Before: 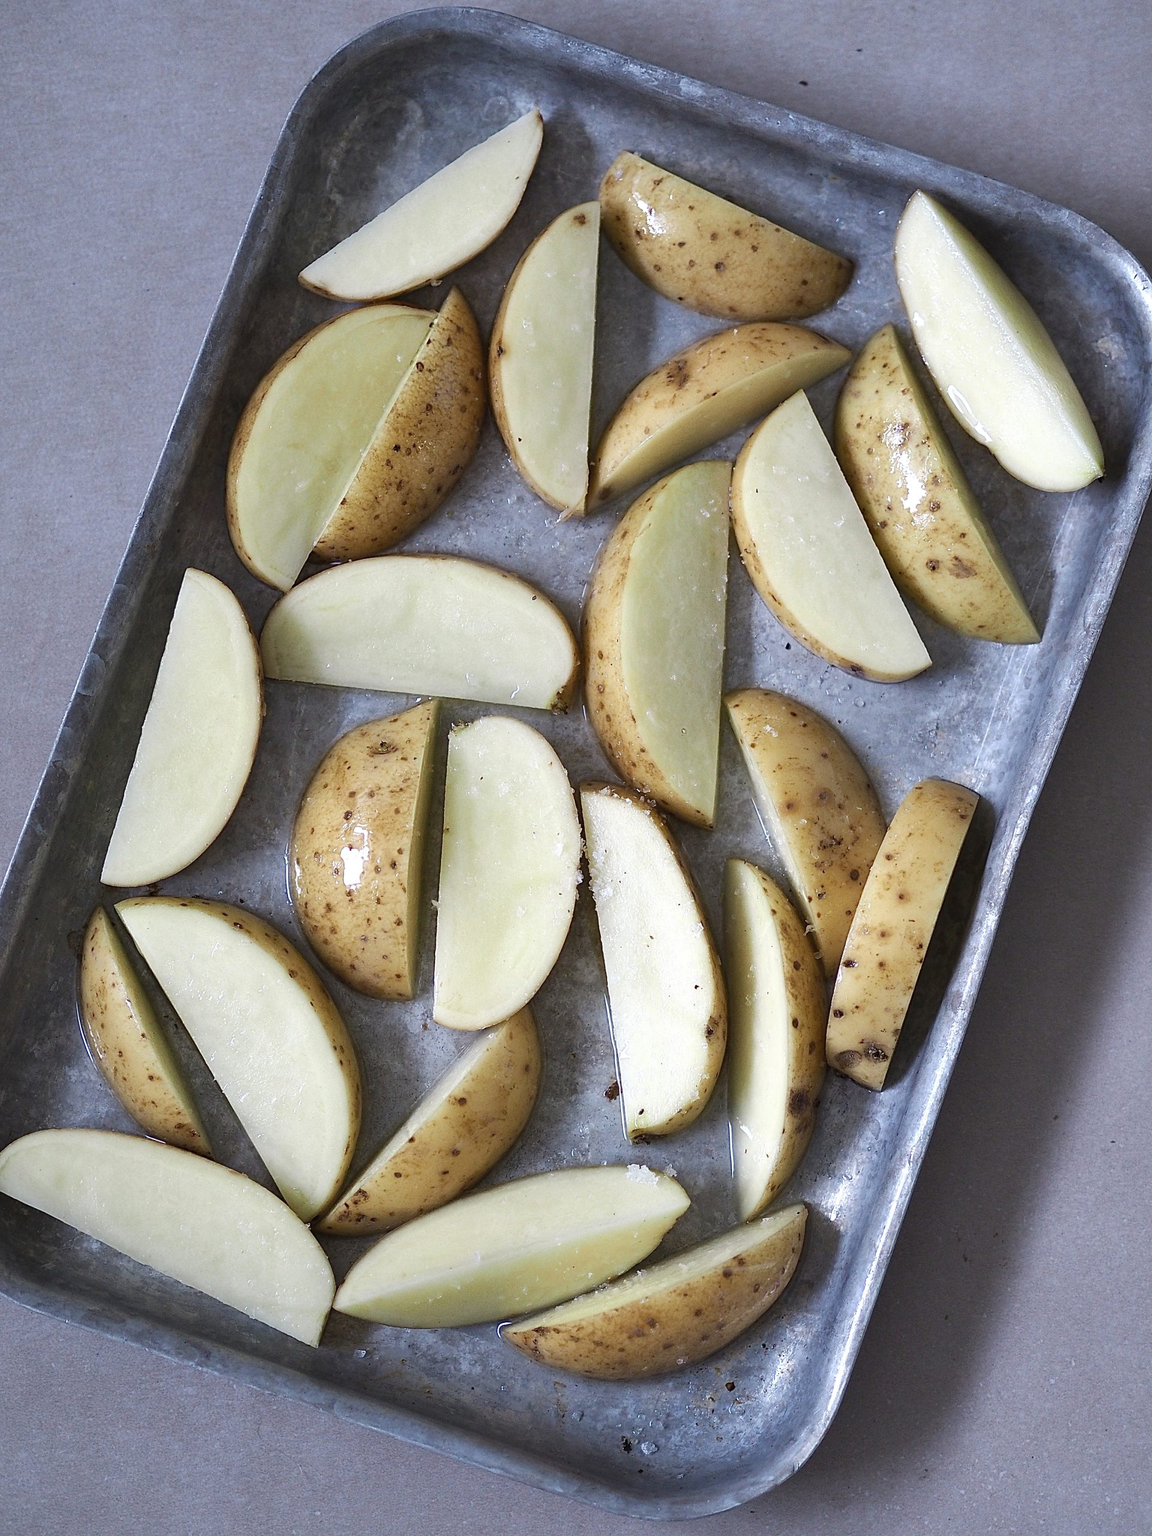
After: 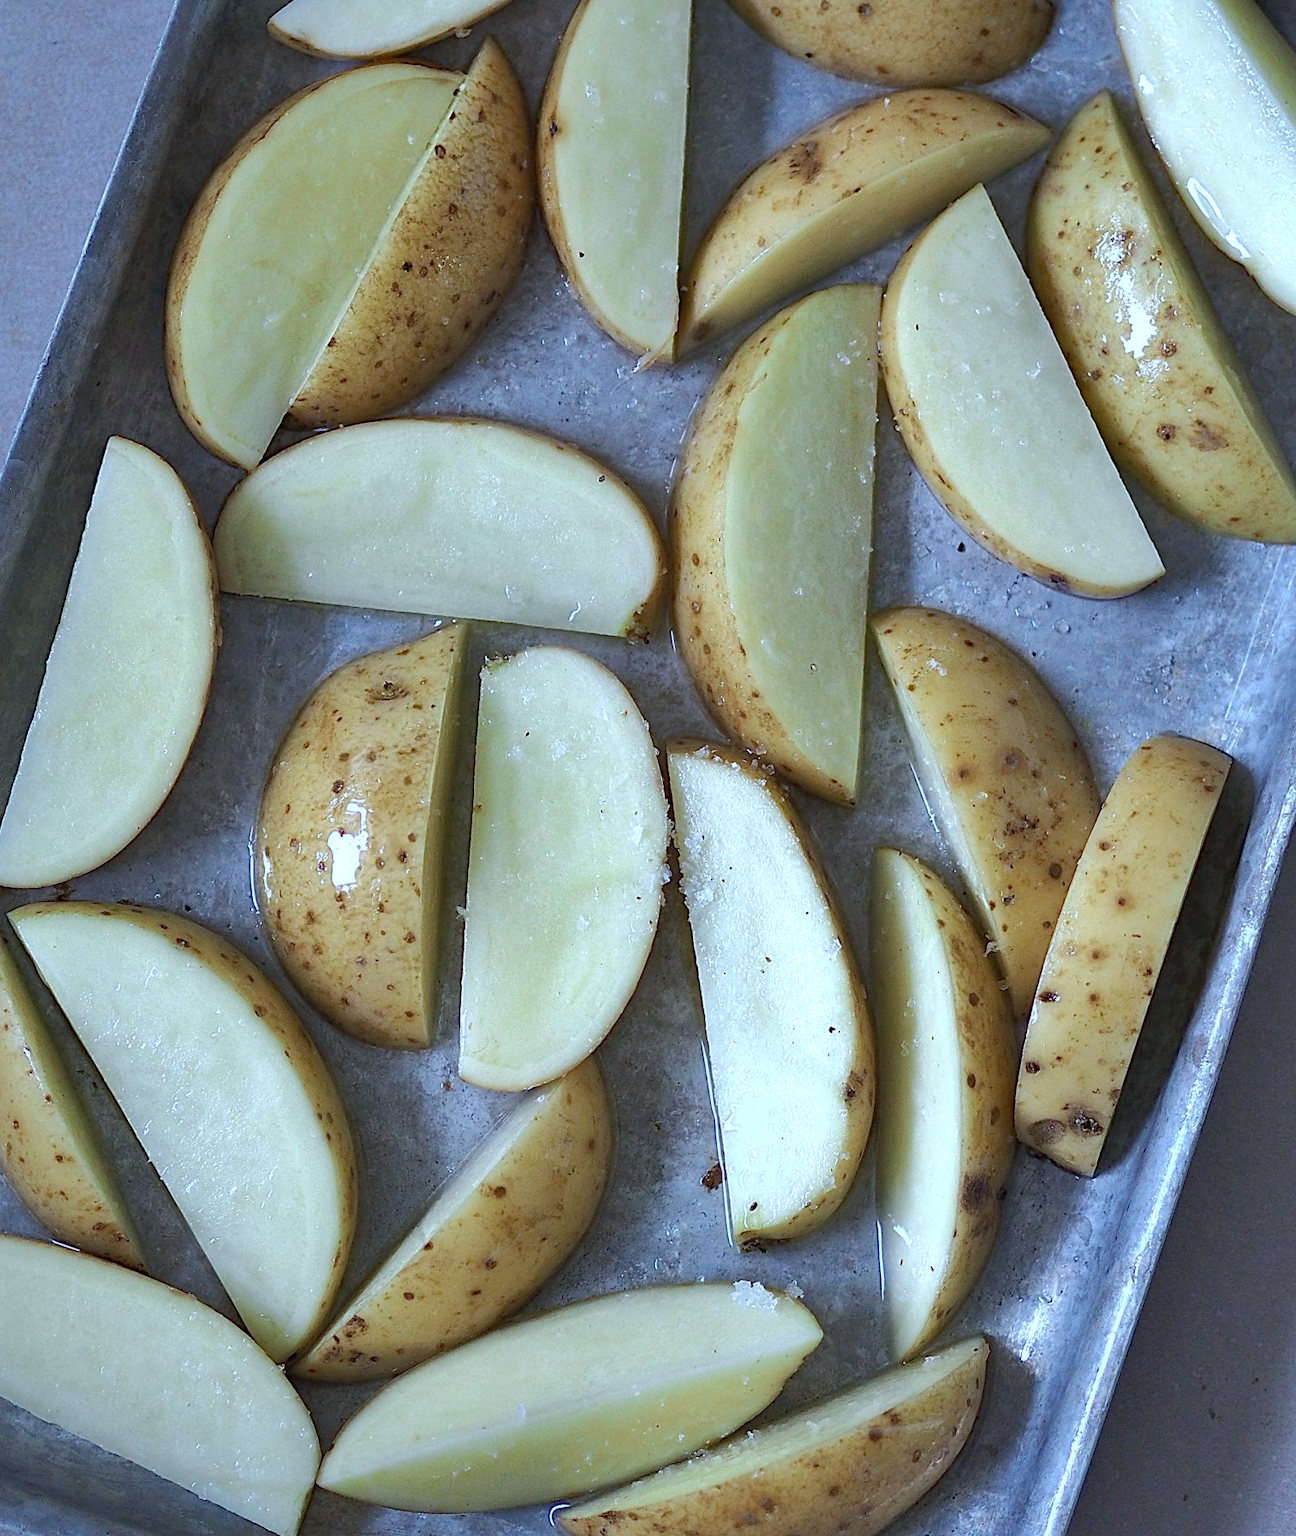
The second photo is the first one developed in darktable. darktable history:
crop: left 9.483%, top 16.953%, right 11.025%, bottom 12.397%
shadows and highlights: on, module defaults
color calibration: gray › normalize channels true, illuminant F (fluorescent), F source F9 (Cool White Deluxe 4150 K) – high CRI, x 0.374, y 0.373, temperature 4150.16 K, gamut compression 0.015
haze removal: compatibility mode true, adaptive false
